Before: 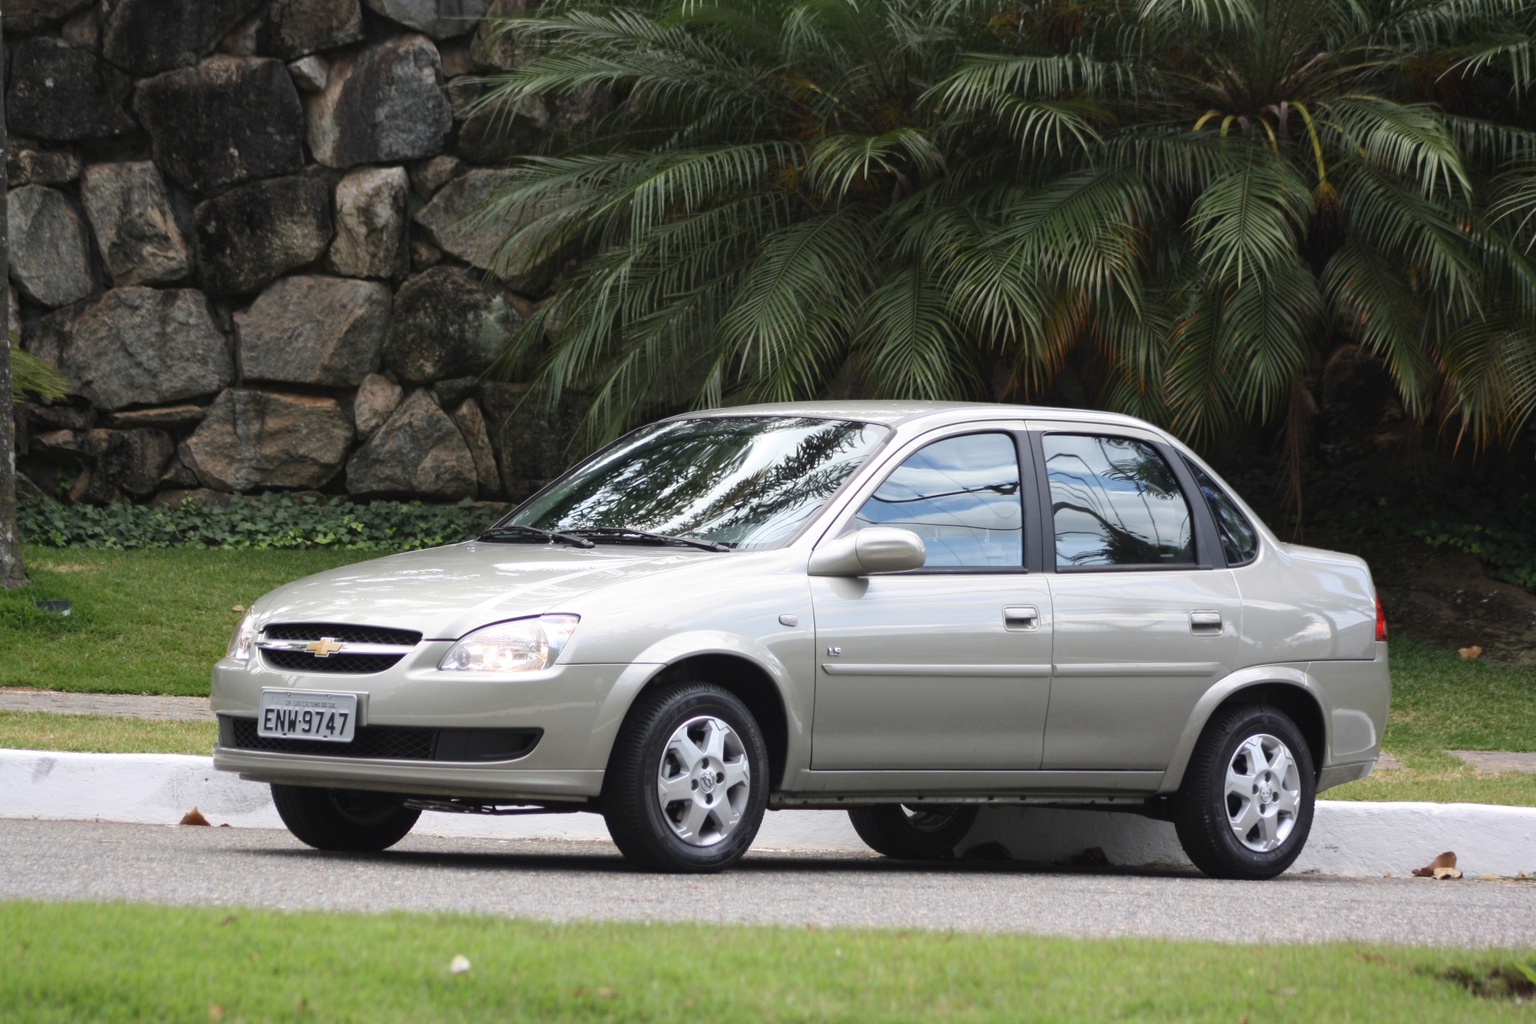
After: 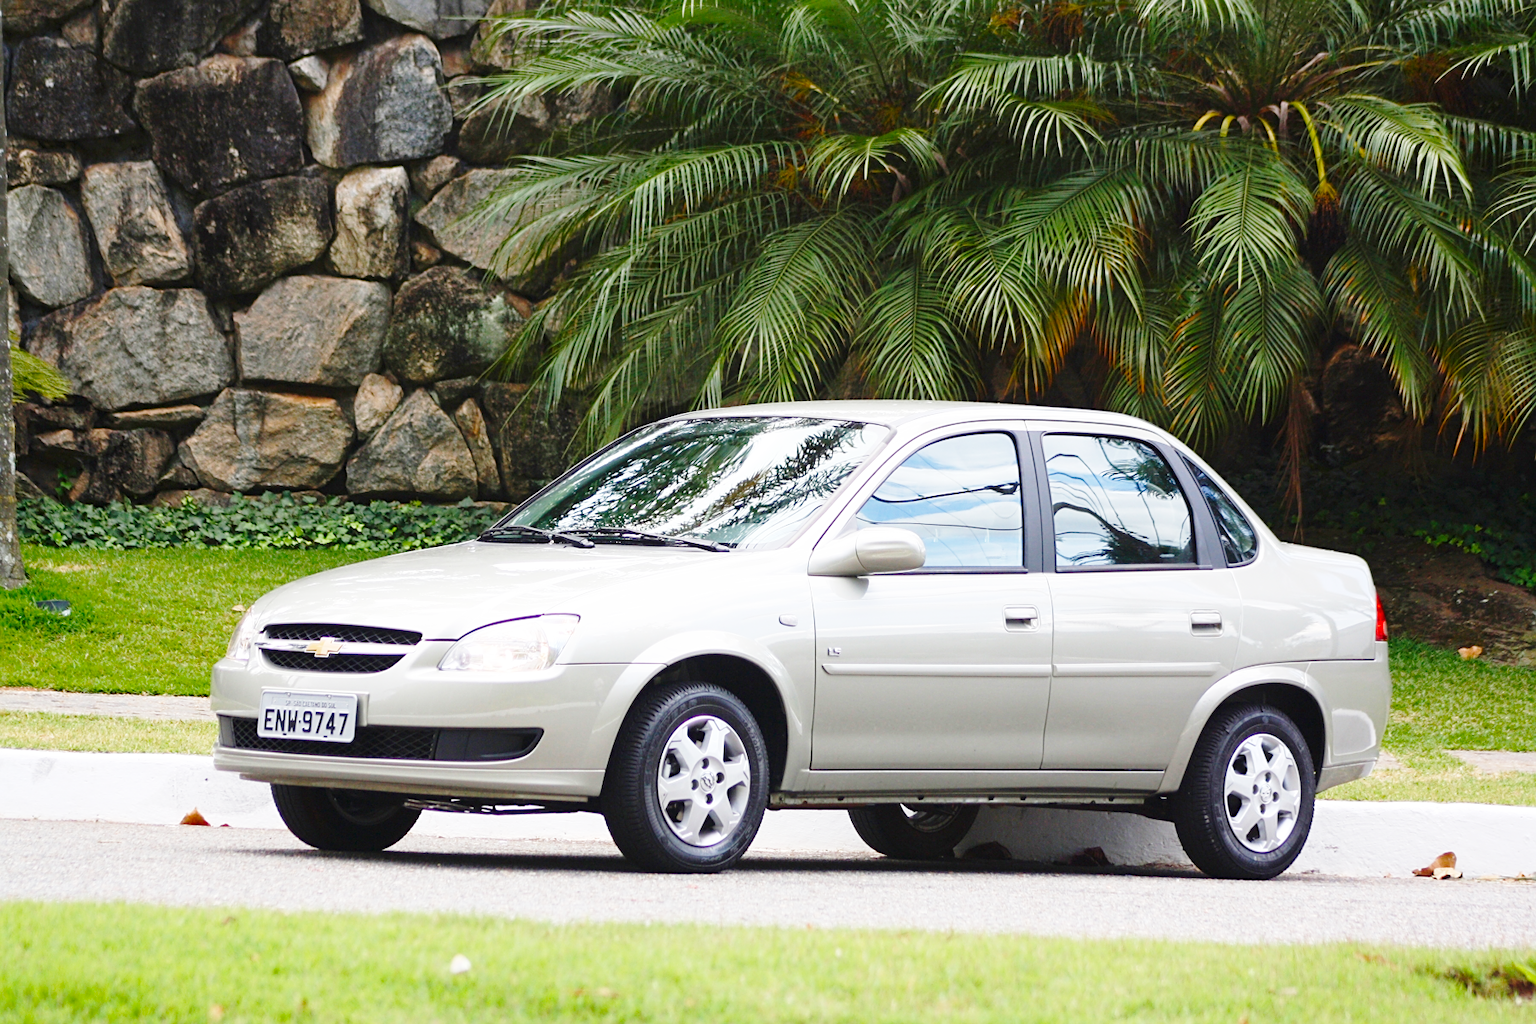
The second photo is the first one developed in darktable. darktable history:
sharpen: on, module defaults
color balance rgb: perceptual saturation grading › global saturation 27.29%, perceptual saturation grading › highlights -28.01%, perceptual saturation grading › mid-tones 15.782%, perceptual saturation grading › shadows 34.023%, global vibrance 20%
base curve: curves: ch0 [(0, 0) (0.028, 0.03) (0.121, 0.232) (0.46, 0.748) (0.859, 0.968) (1, 1)], preserve colors none
